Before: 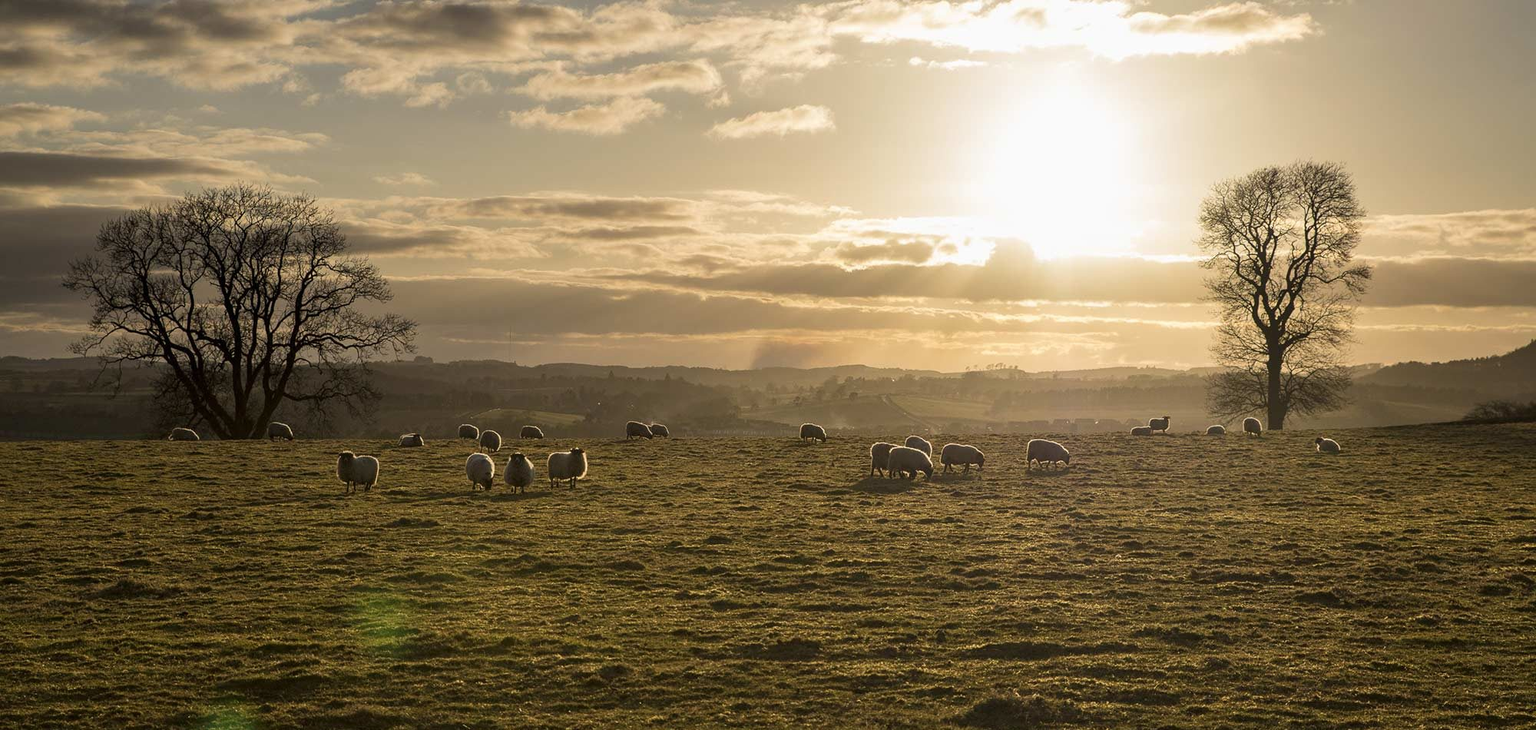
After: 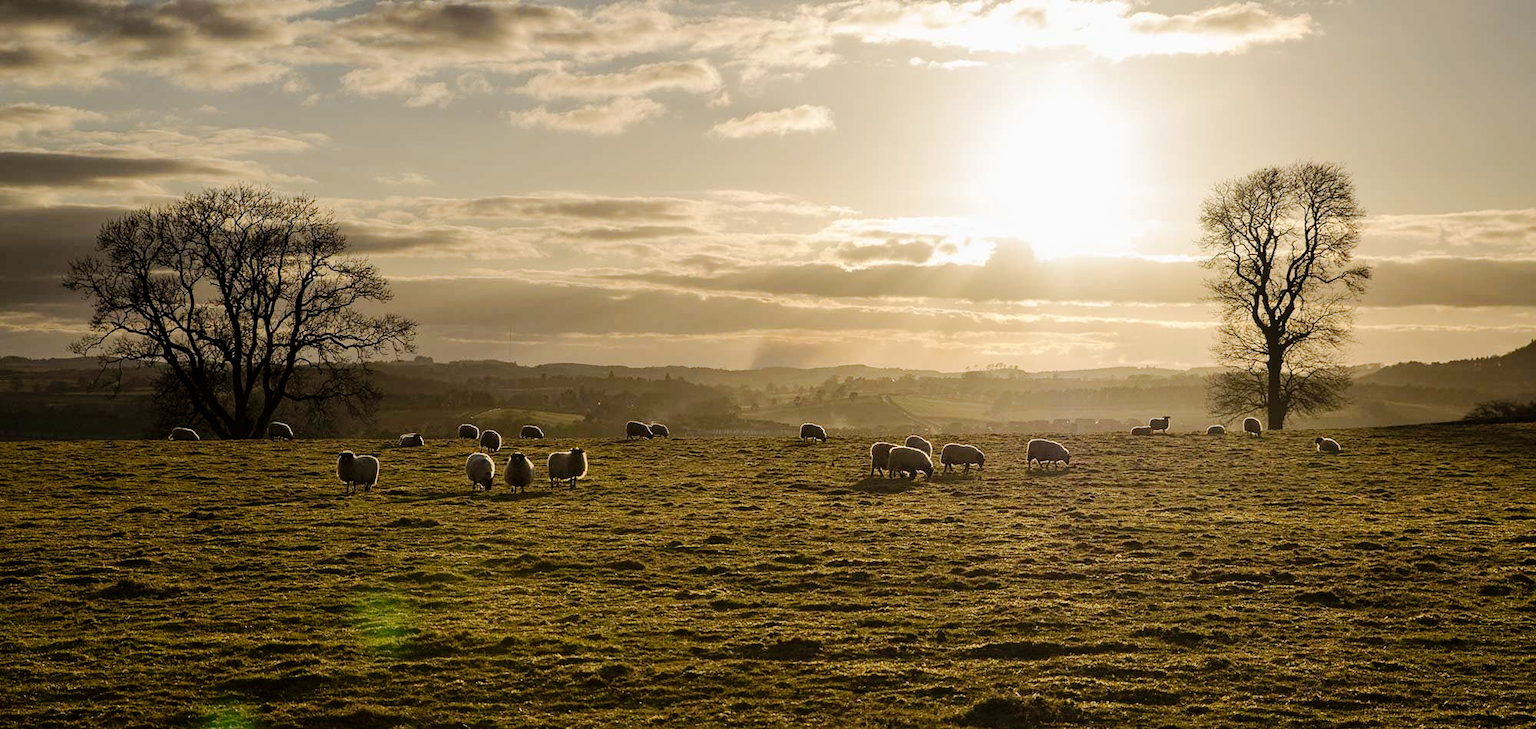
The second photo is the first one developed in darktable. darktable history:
tone curve: curves: ch0 [(0.003, 0) (0.066, 0.017) (0.163, 0.09) (0.264, 0.238) (0.395, 0.421) (0.517, 0.575) (0.633, 0.687) (0.791, 0.814) (1, 1)]; ch1 [(0, 0) (0.149, 0.17) (0.327, 0.339) (0.39, 0.403) (0.456, 0.463) (0.501, 0.502) (0.512, 0.507) (0.53, 0.533) (0.575, 0.592) (0.671, 0.655) (0.729, 0.679) (1, 1)]; ch2 [(0, 0) (0.337, 0.382) (0.464, 0.47) (0.501, 0.502) (0.527, 0.532) (0.563, 0.555) (0.615, 0.61) (0.663, 0.68) (1, 1)], preserve colors none
